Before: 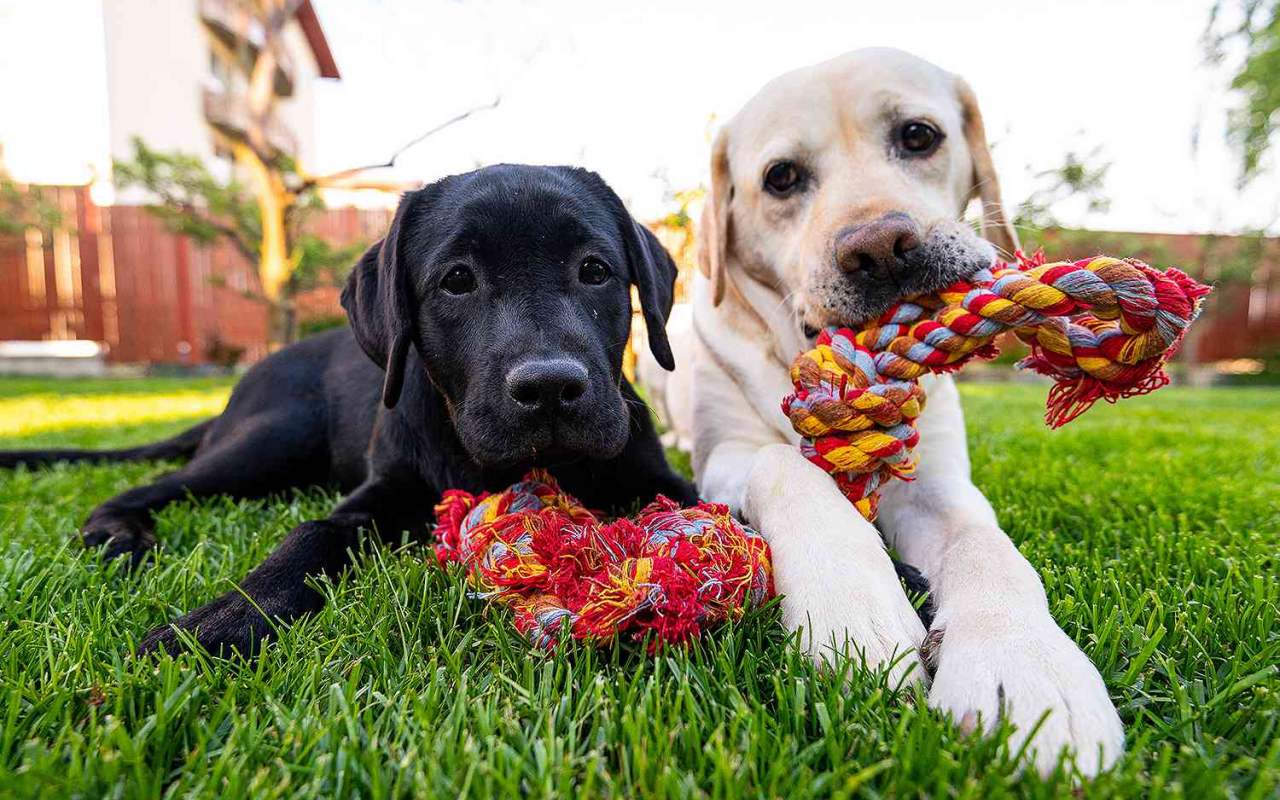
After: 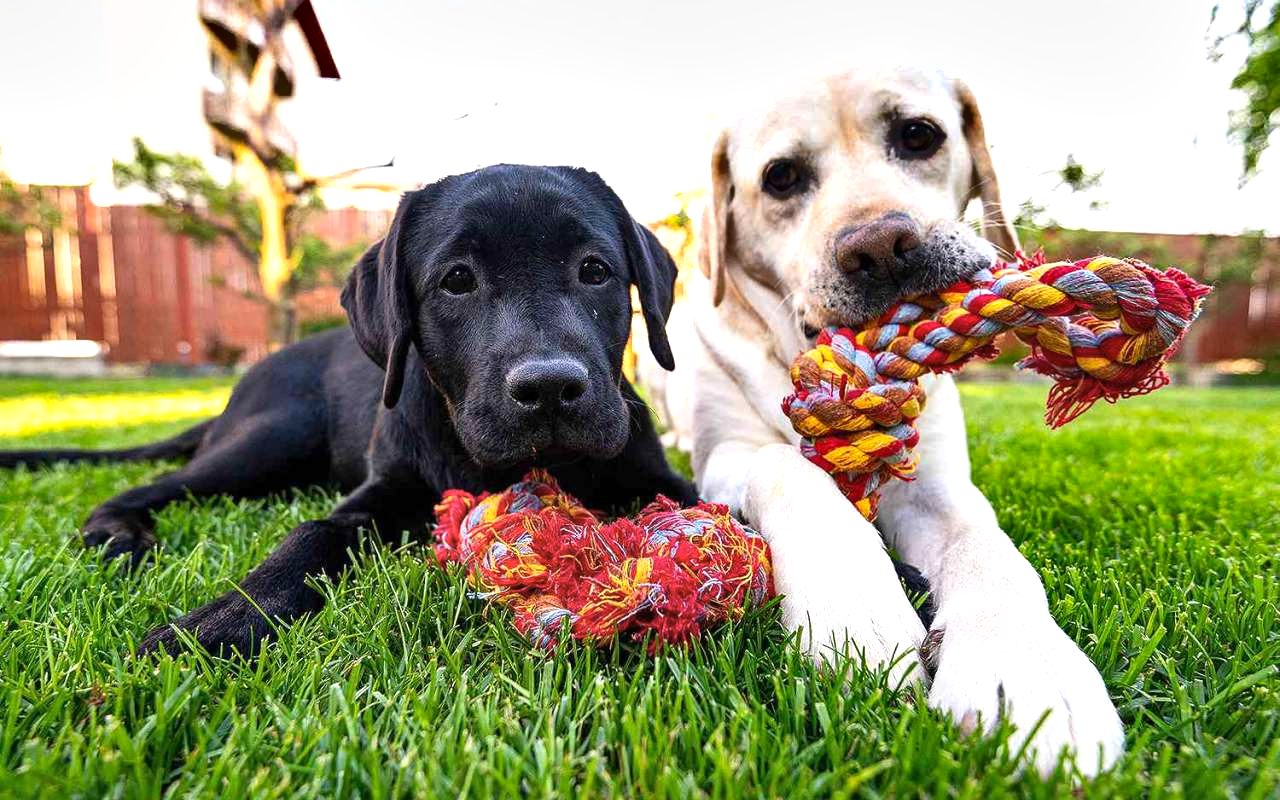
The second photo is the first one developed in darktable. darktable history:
exposure: exposure 0.511 EV, compensate highlight preservation false
shadows and highlights: soften with gaussian
color zones: curves: ch1 [(0.077, 0.436) (0.25, 0.5) (0.75, 0.5)]
